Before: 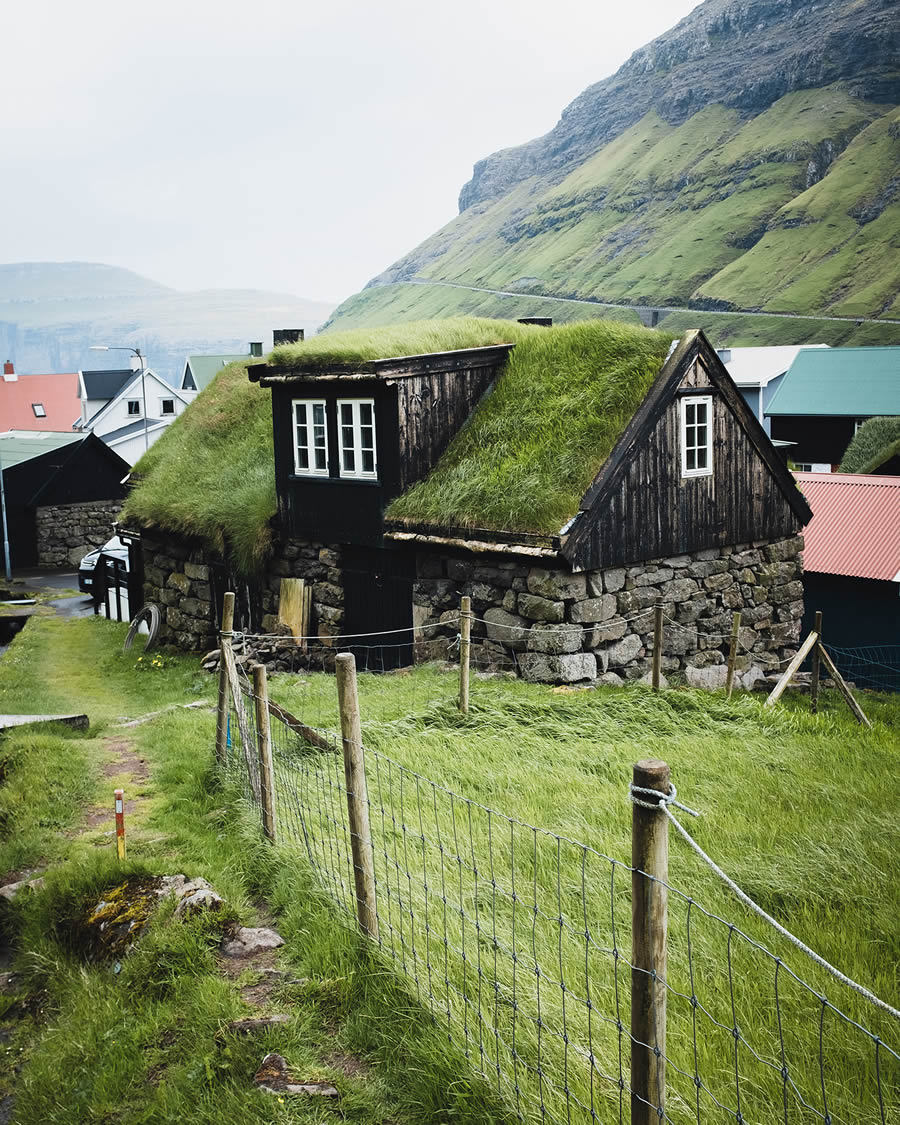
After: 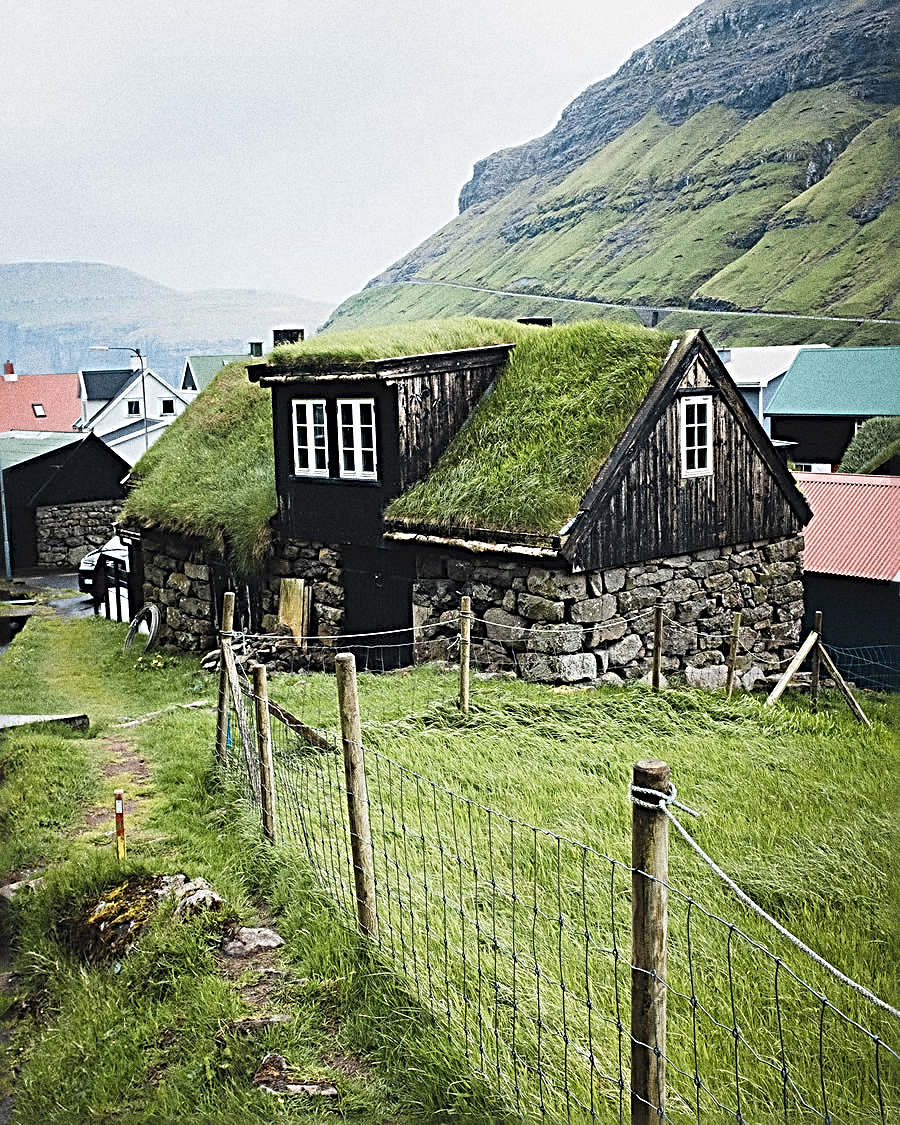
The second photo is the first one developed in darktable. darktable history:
shadows and highlights: shadows 20.91, highlights -35.45, soften with gaussian
grain: coarseness 10.62 ISO, strength 55.56%
sharpen: radius 3.69, amount 0.928
contrast brightness saturation: contrast 0.05, brightness 0.06, saturation 0.01
